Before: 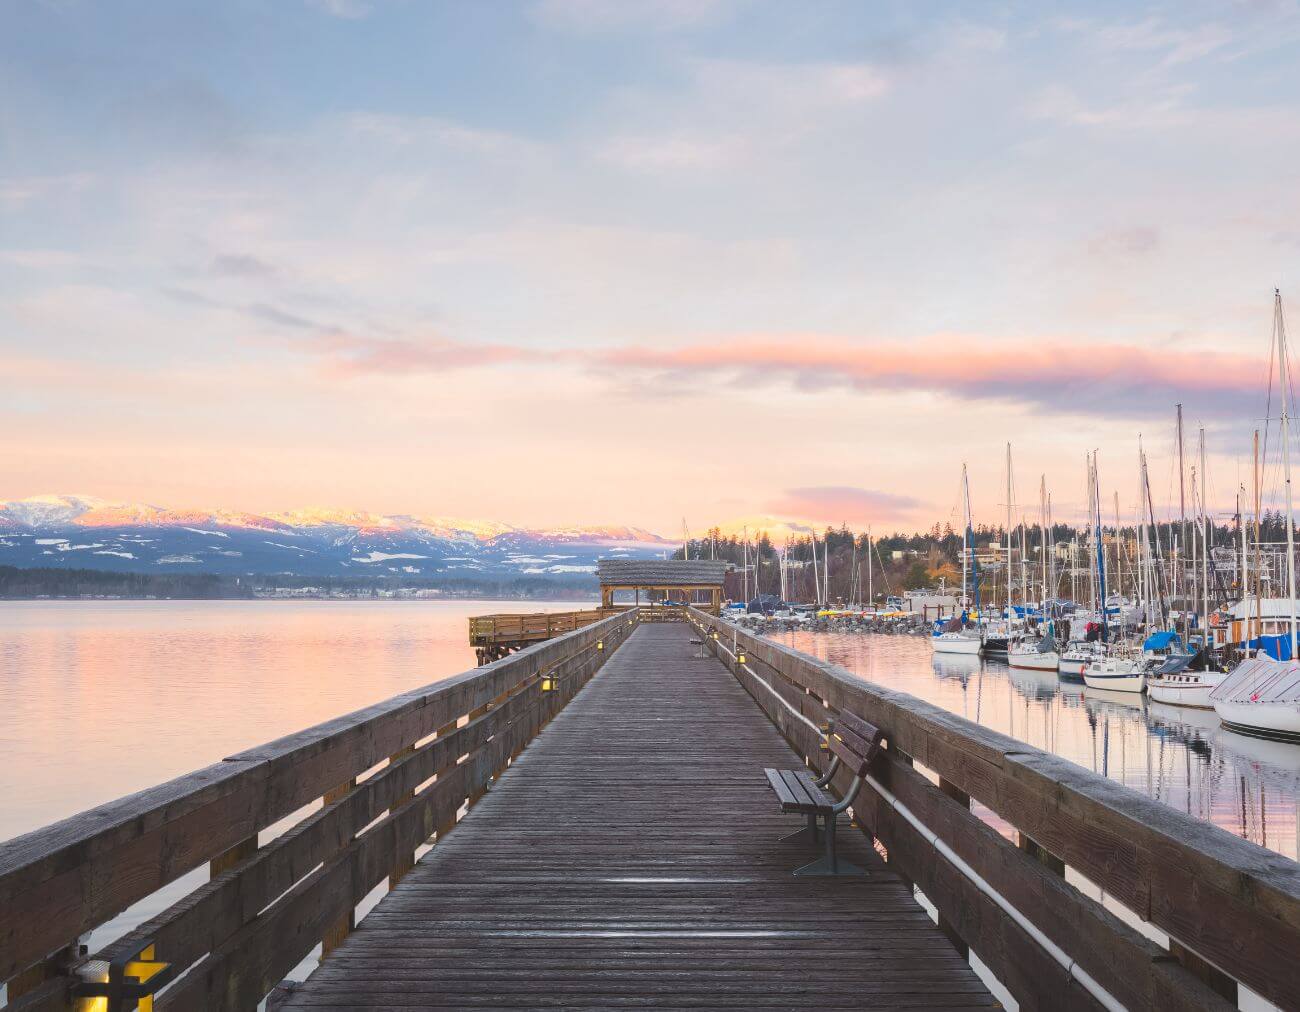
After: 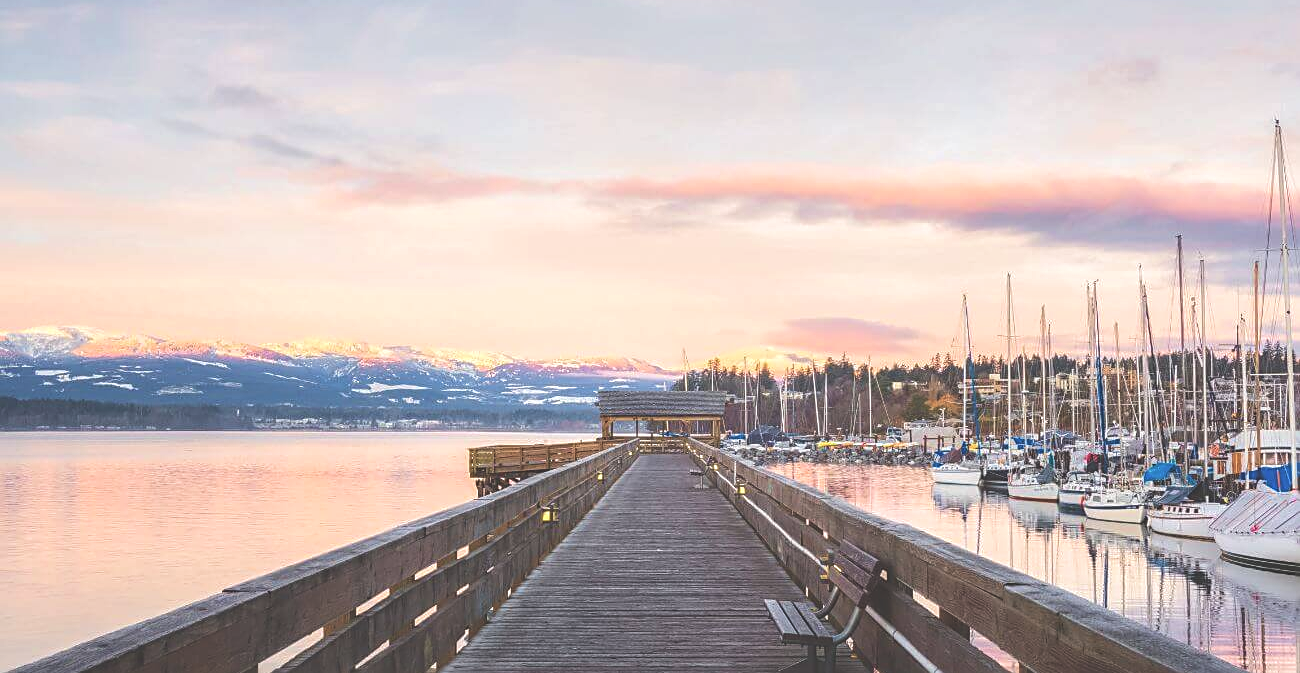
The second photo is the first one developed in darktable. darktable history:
crop: top 16.727%, bottom 16.727%
sharpen: on, module defaults
velvia: on, module defaults
local contrast: highlights 40%, shadows 60%, detail 136%, midtone range 0.514
rgb levels: preserve colors max RGB
exposure: black level correction -0.041, exposure 0.064 EV, compensate highlight preservation false
